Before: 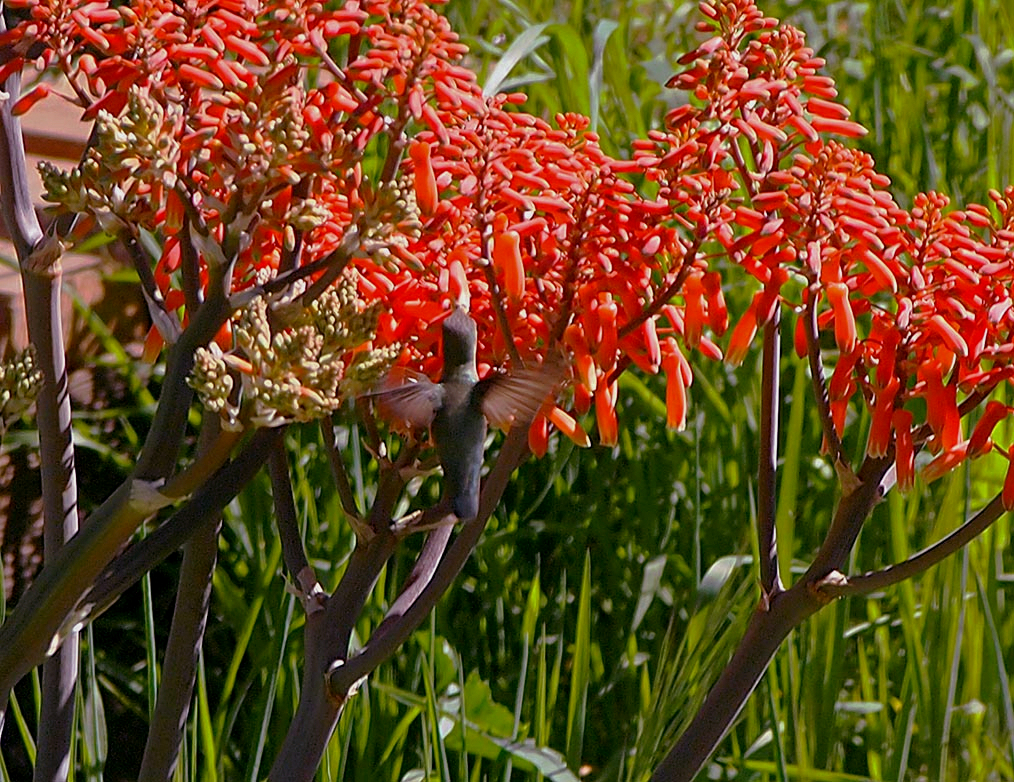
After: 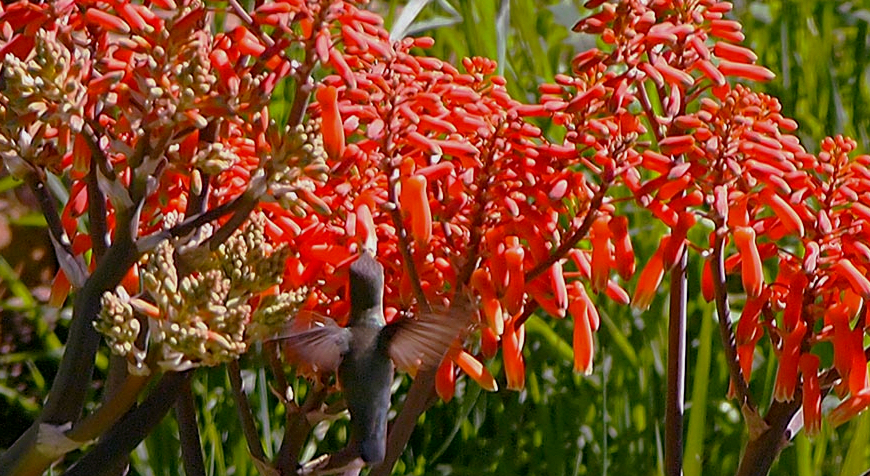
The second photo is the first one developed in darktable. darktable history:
crop and rotate: left 9.241%, top 7.19%, right 4.911%, bottom 31.896%
